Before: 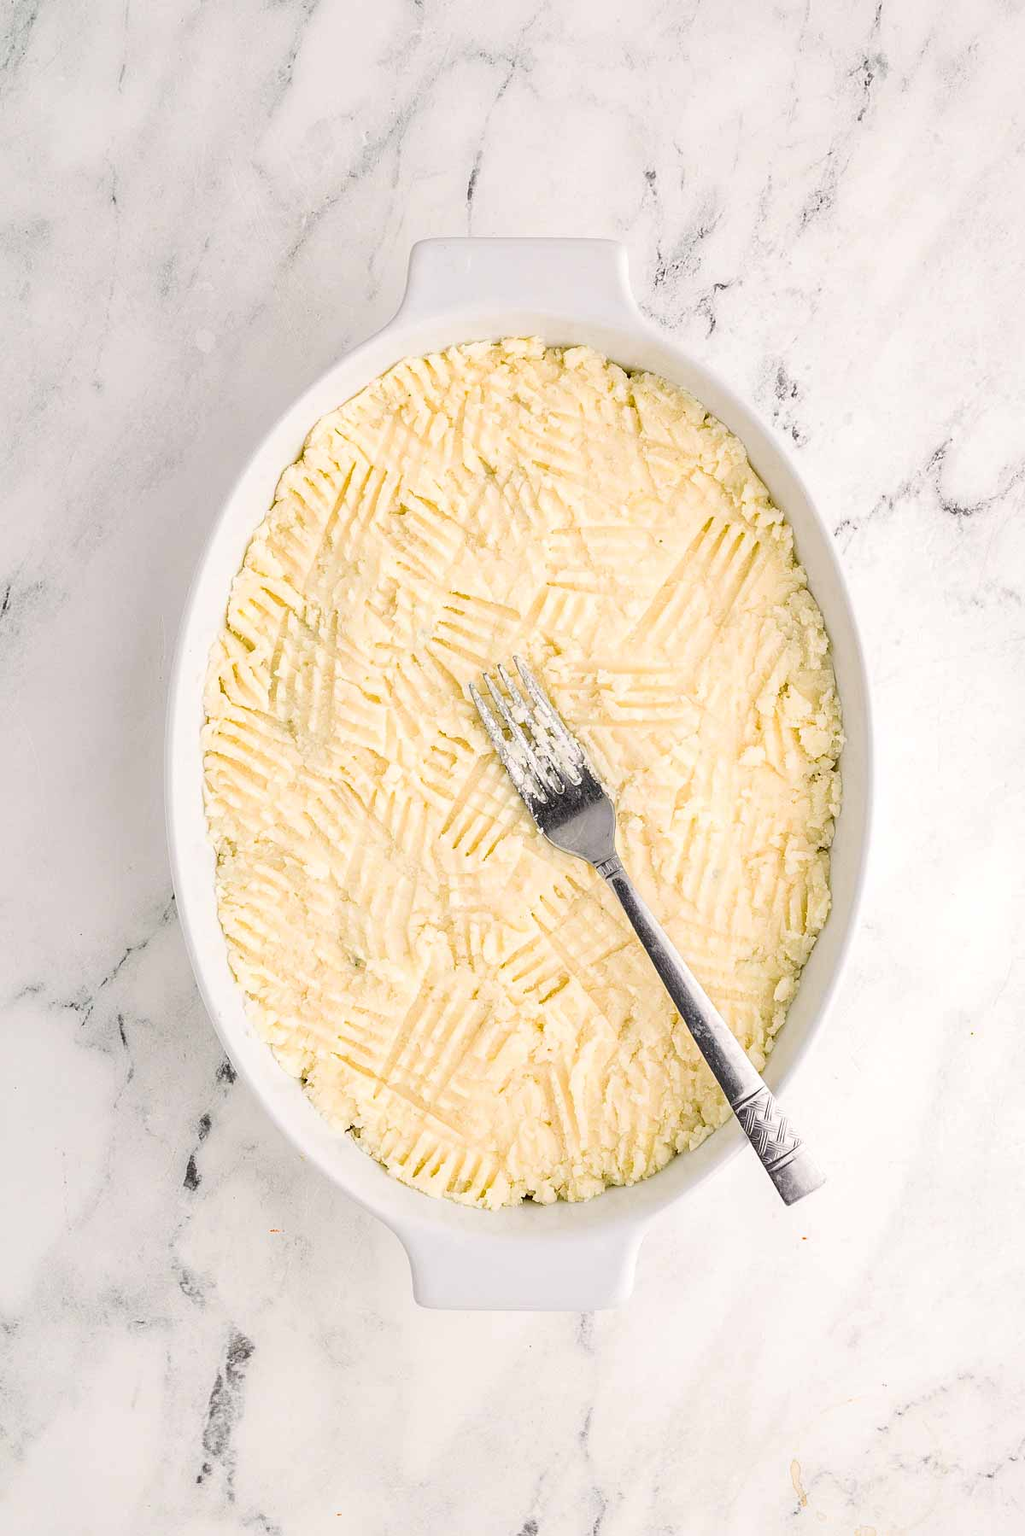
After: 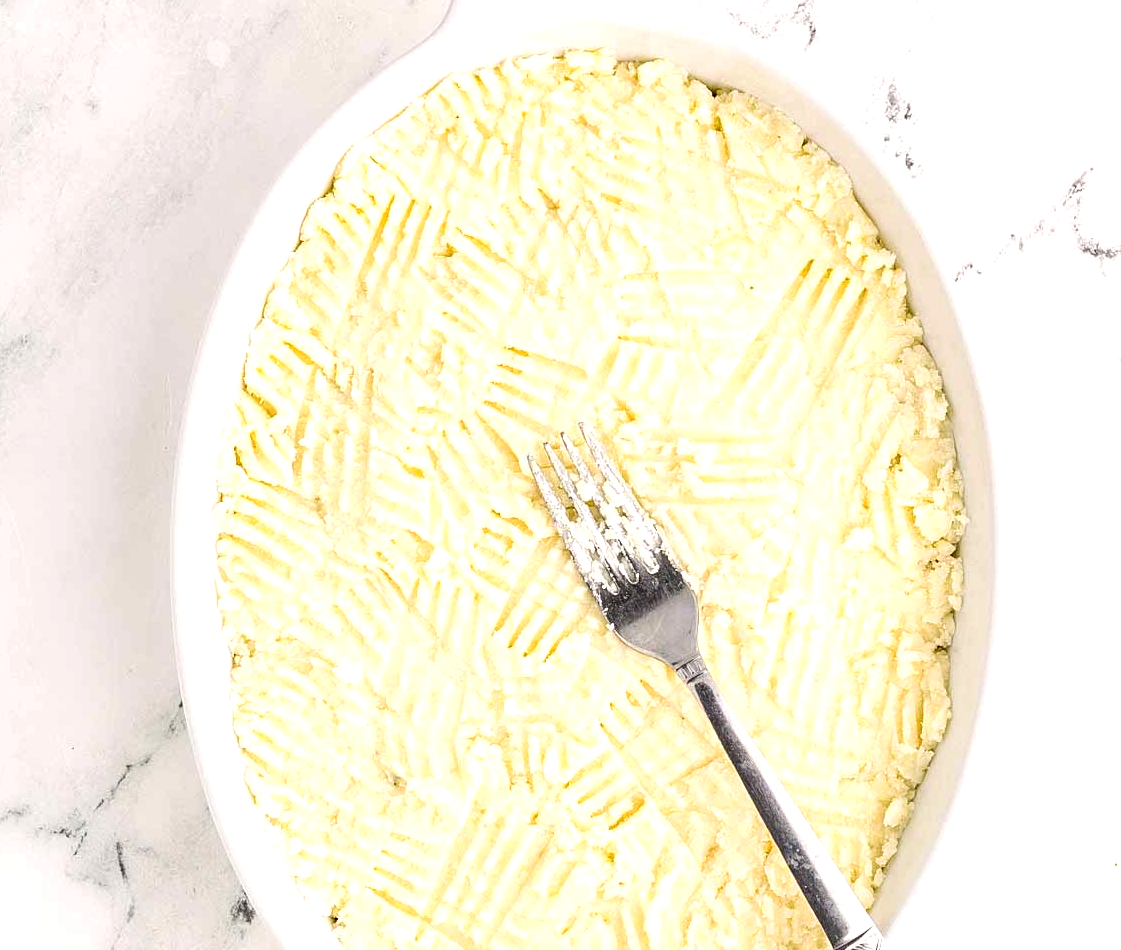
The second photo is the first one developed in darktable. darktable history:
exposure: black level correction 0.001, exposure 0.499 EV, compensate exposure bias true, compensate highlight preservation false
crop: left 1.839%, top 19.239%, right 4.681%, bottom 27.935%
